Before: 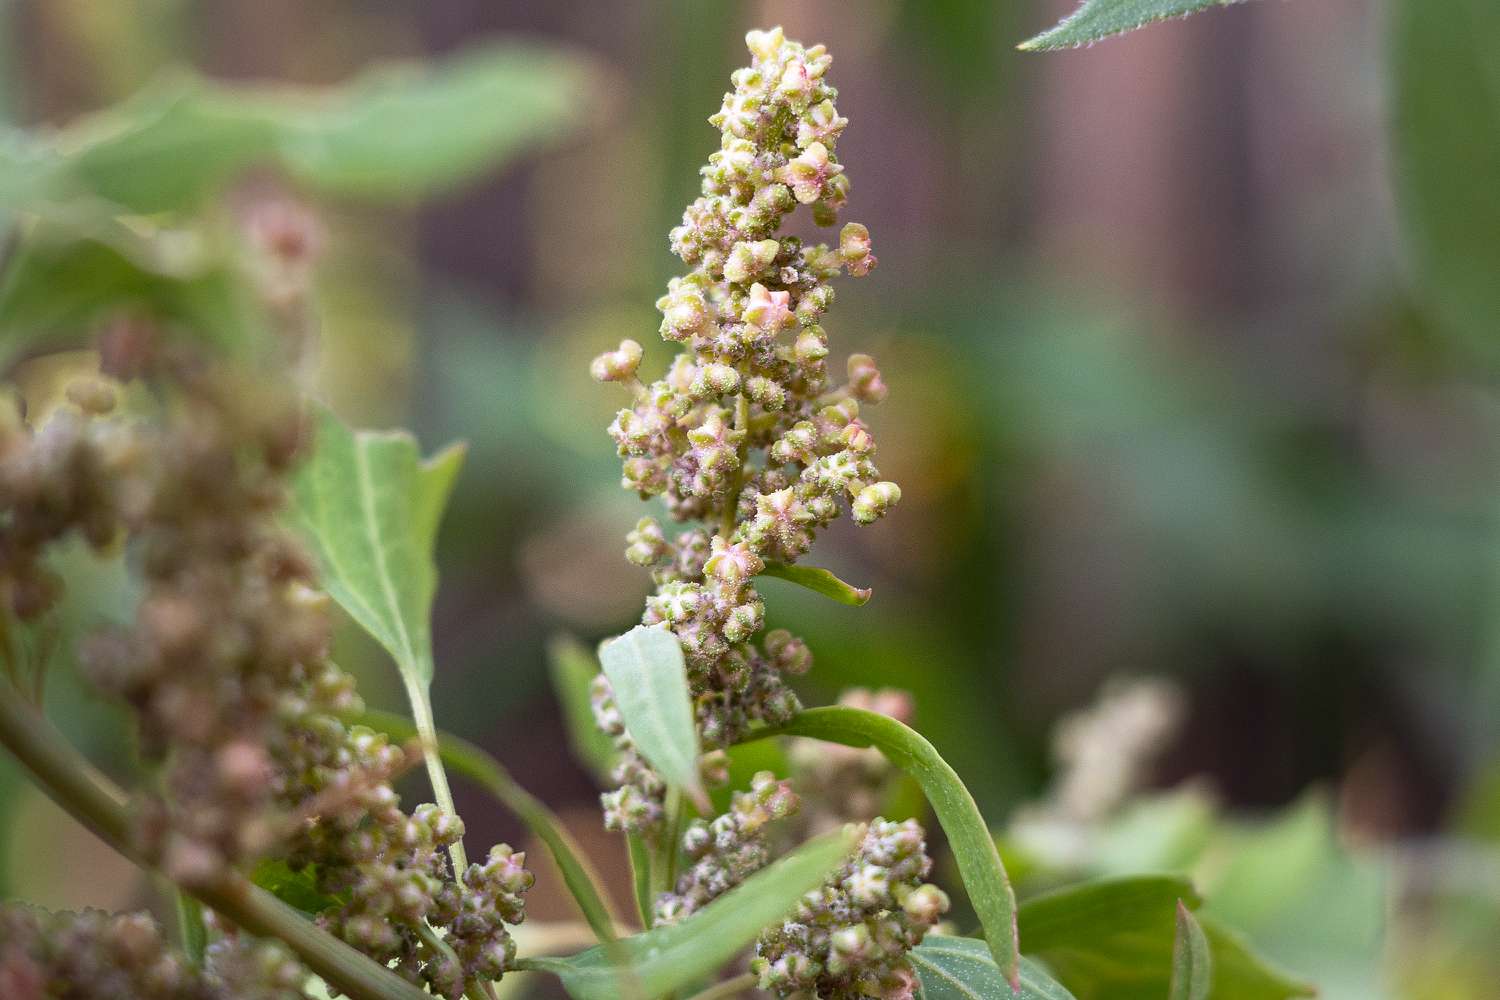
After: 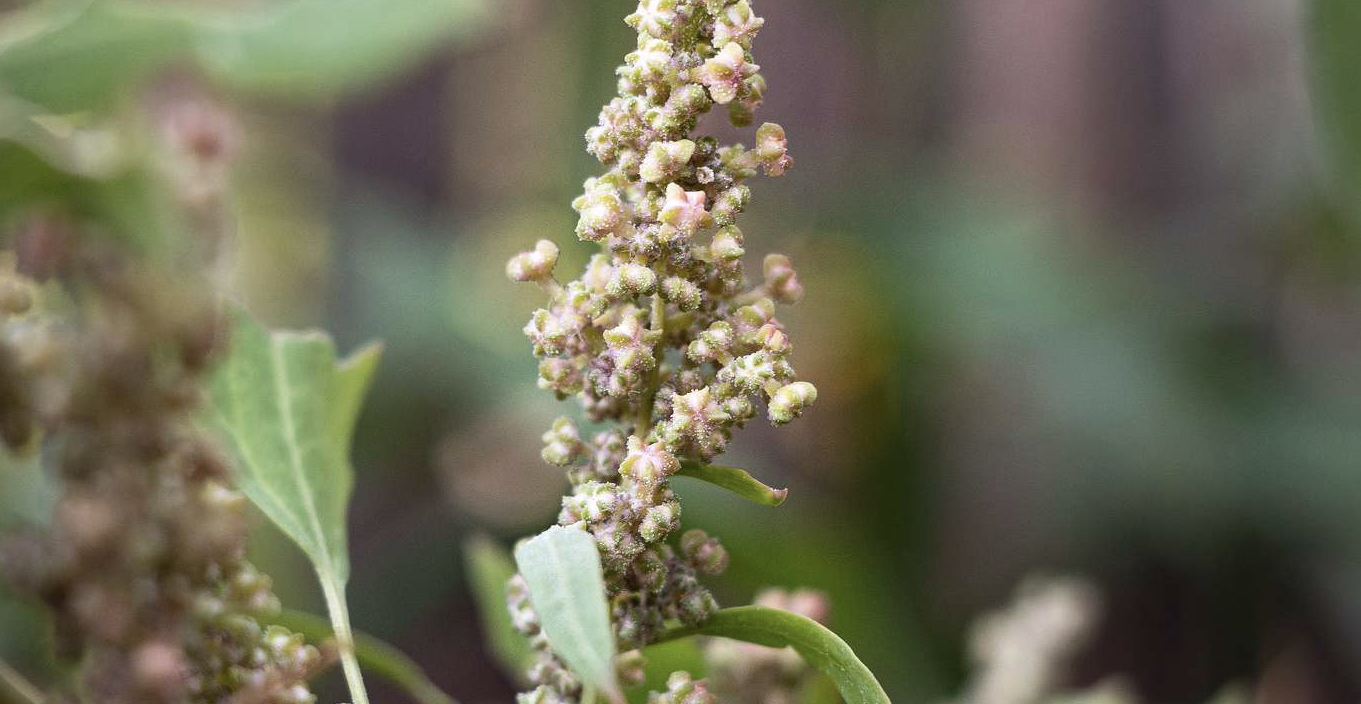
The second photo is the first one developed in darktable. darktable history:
levels: white 99.93%
contrast brightness saturation: contrast 0.06, brightness -0.01, saturation -0.214
crop: left 5.61%, top 10.059%, right 3.652%, bottom 19.505%
